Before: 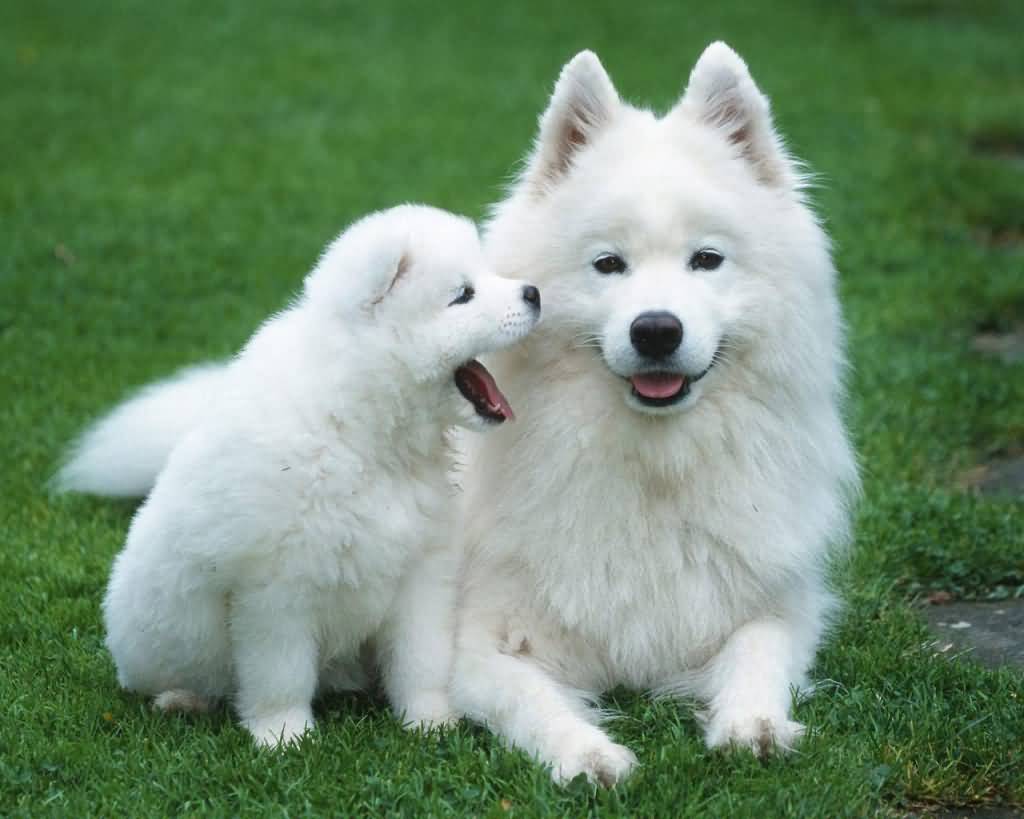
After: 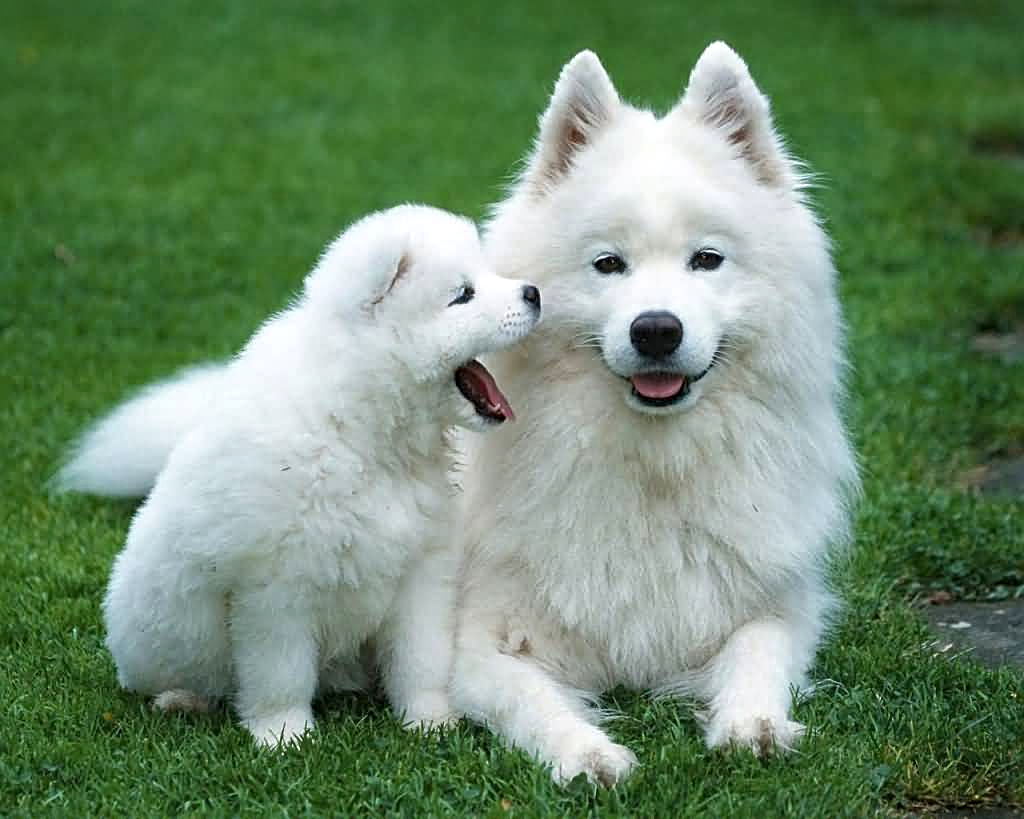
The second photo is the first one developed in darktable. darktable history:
local contrast: highlights 107%, shadows 100%, detail 119%, midtone range 0.2
haze removal: adaptive false
sharpen: on, module defaults
